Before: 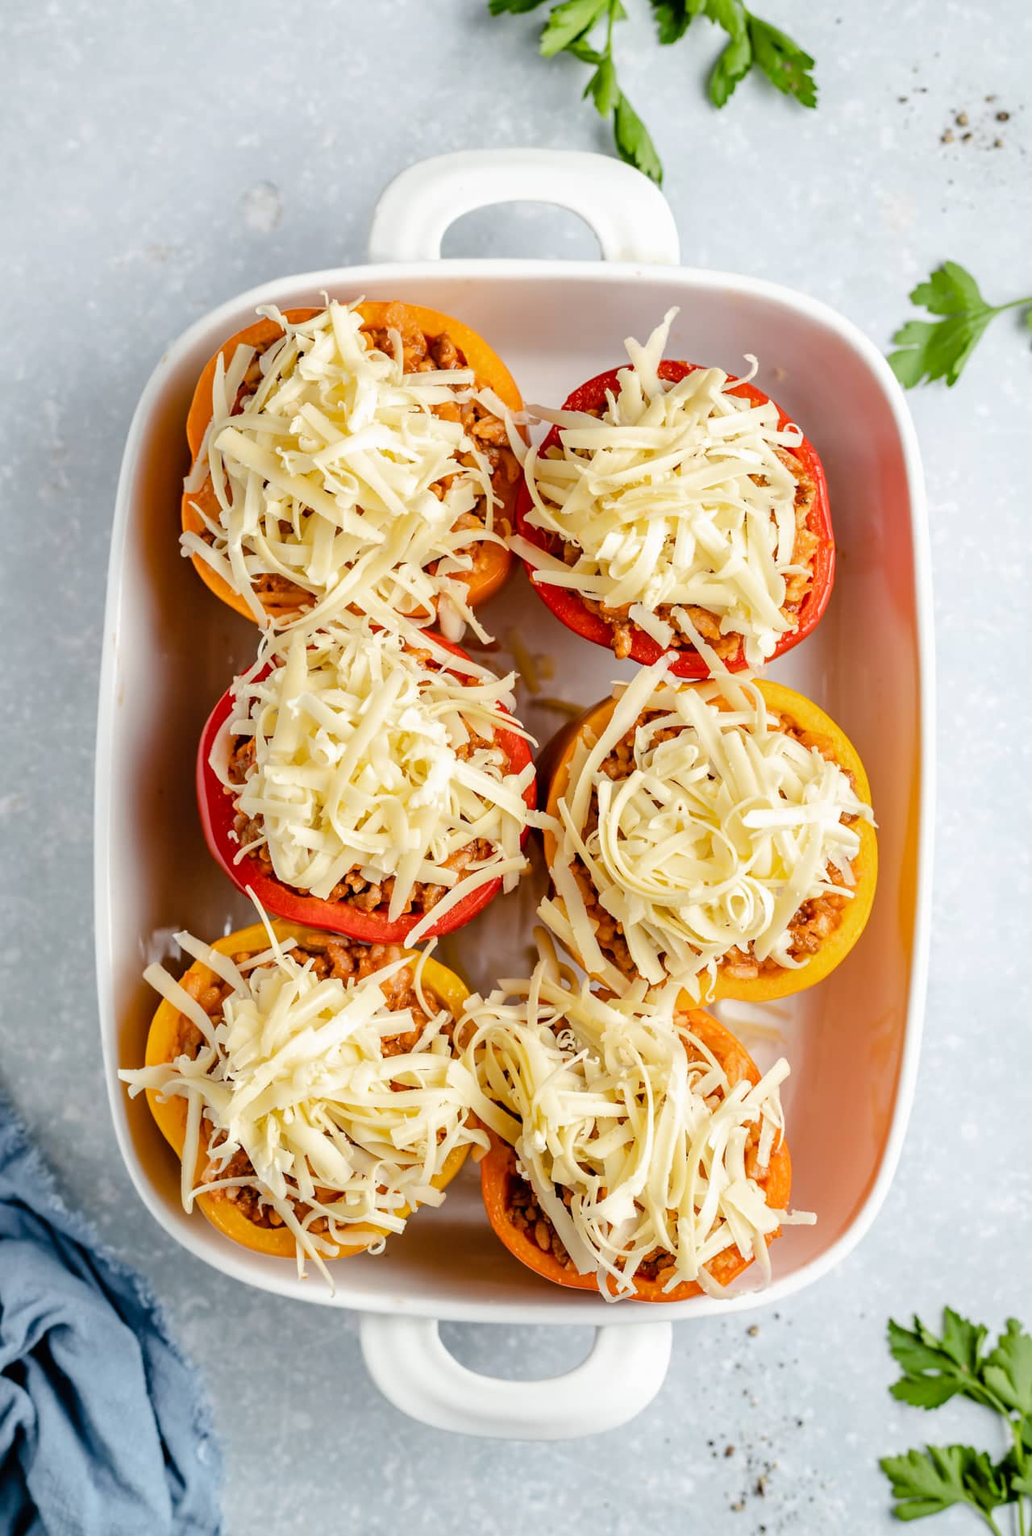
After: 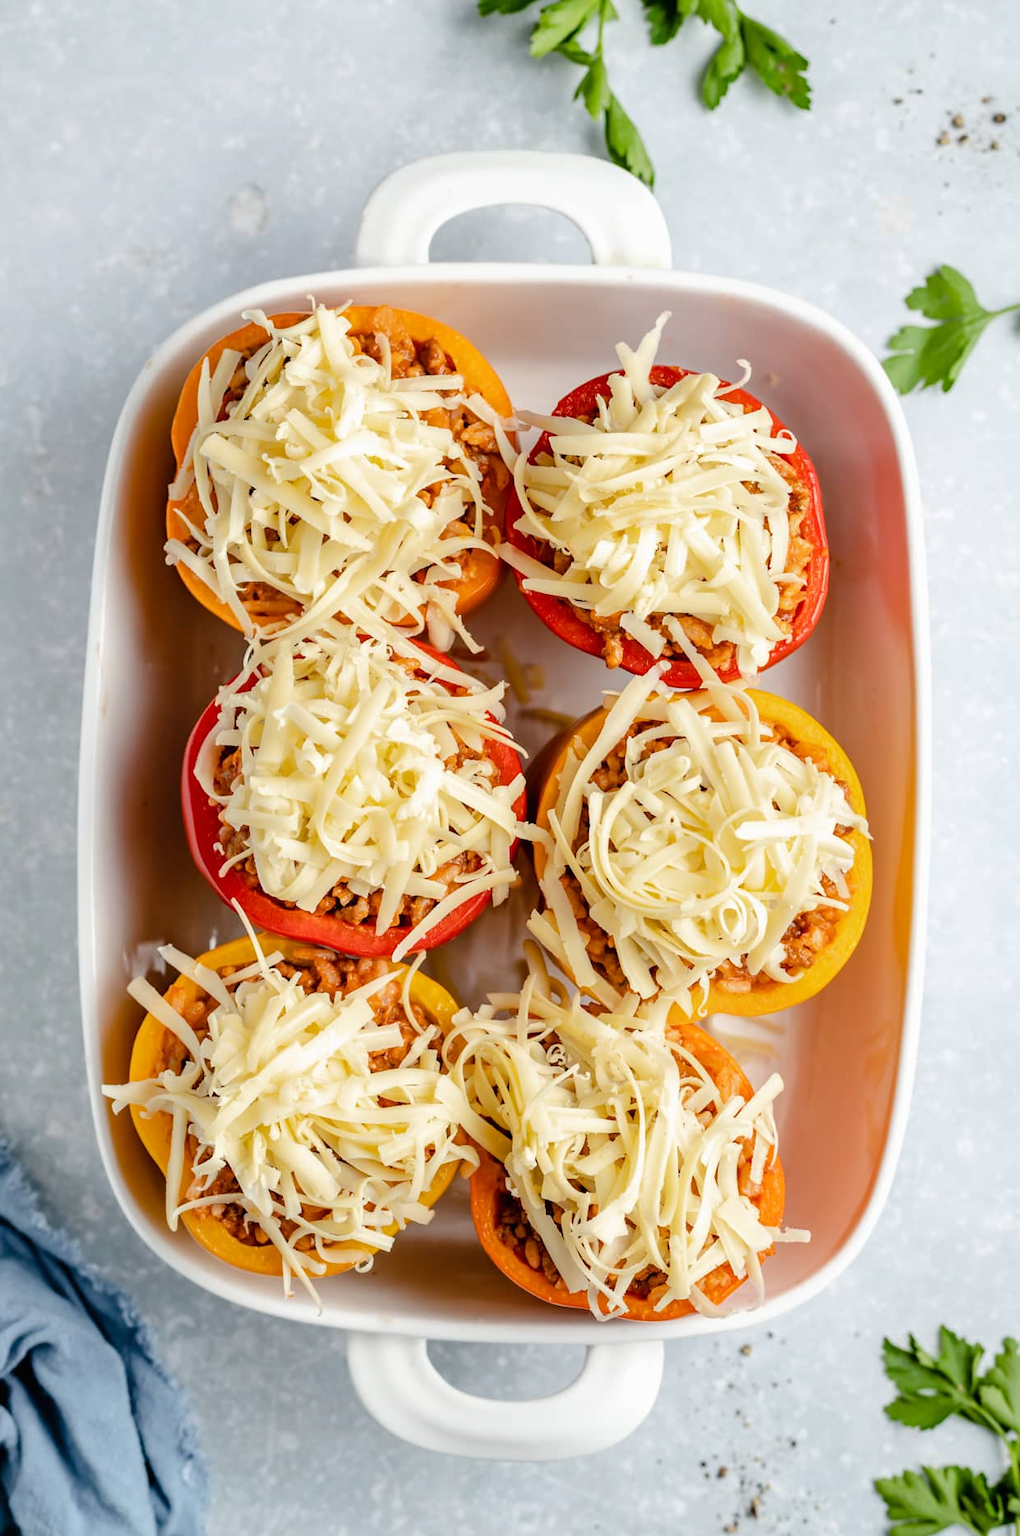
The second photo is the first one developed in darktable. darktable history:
crop and rotate: left 1.761%, right 0.698%, bottom 1.378%
